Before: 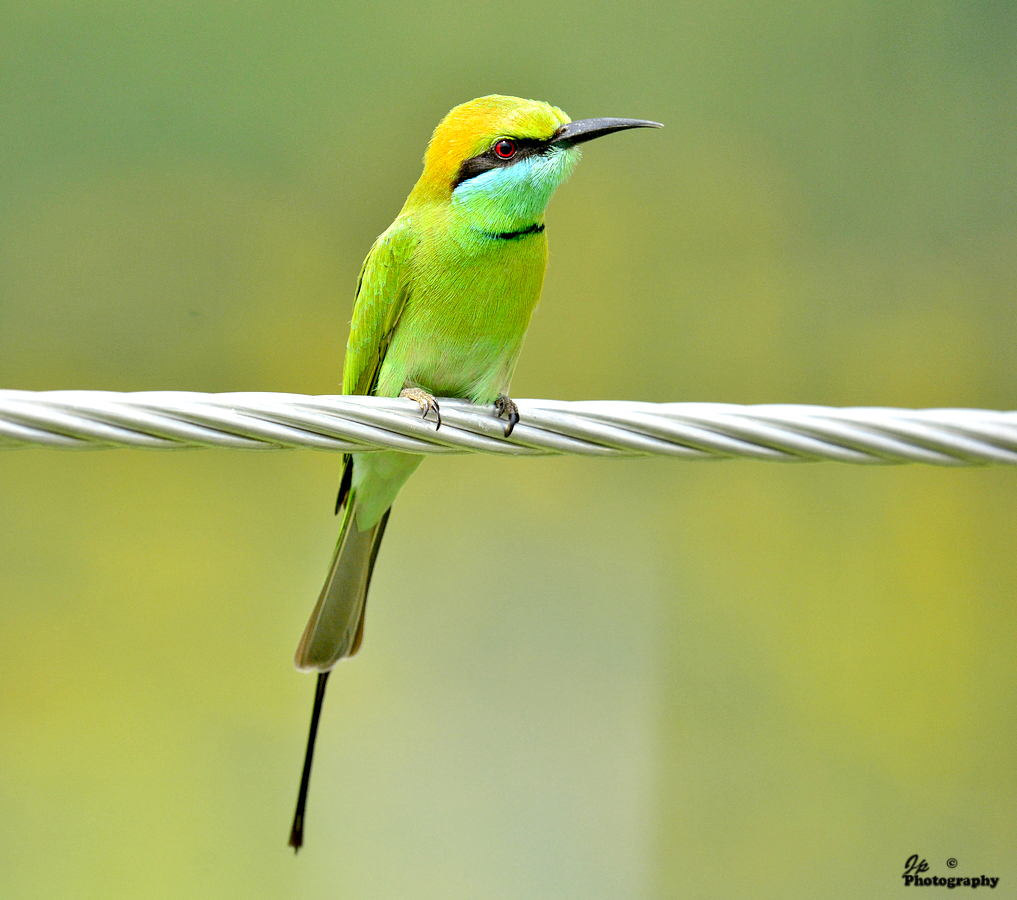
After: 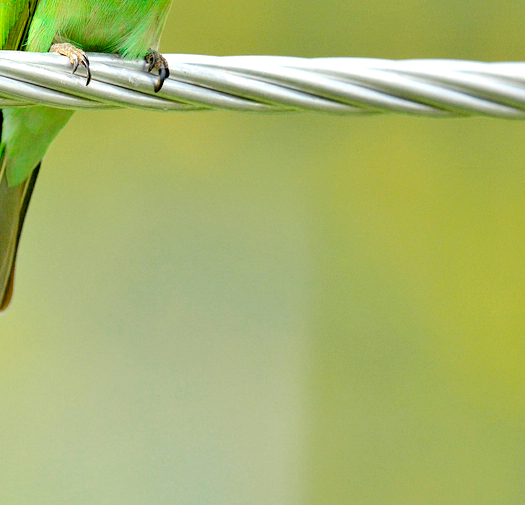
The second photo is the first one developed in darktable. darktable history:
crop: left 34.476%, top 38.342%, right 13.842%, bottom 5.445%
